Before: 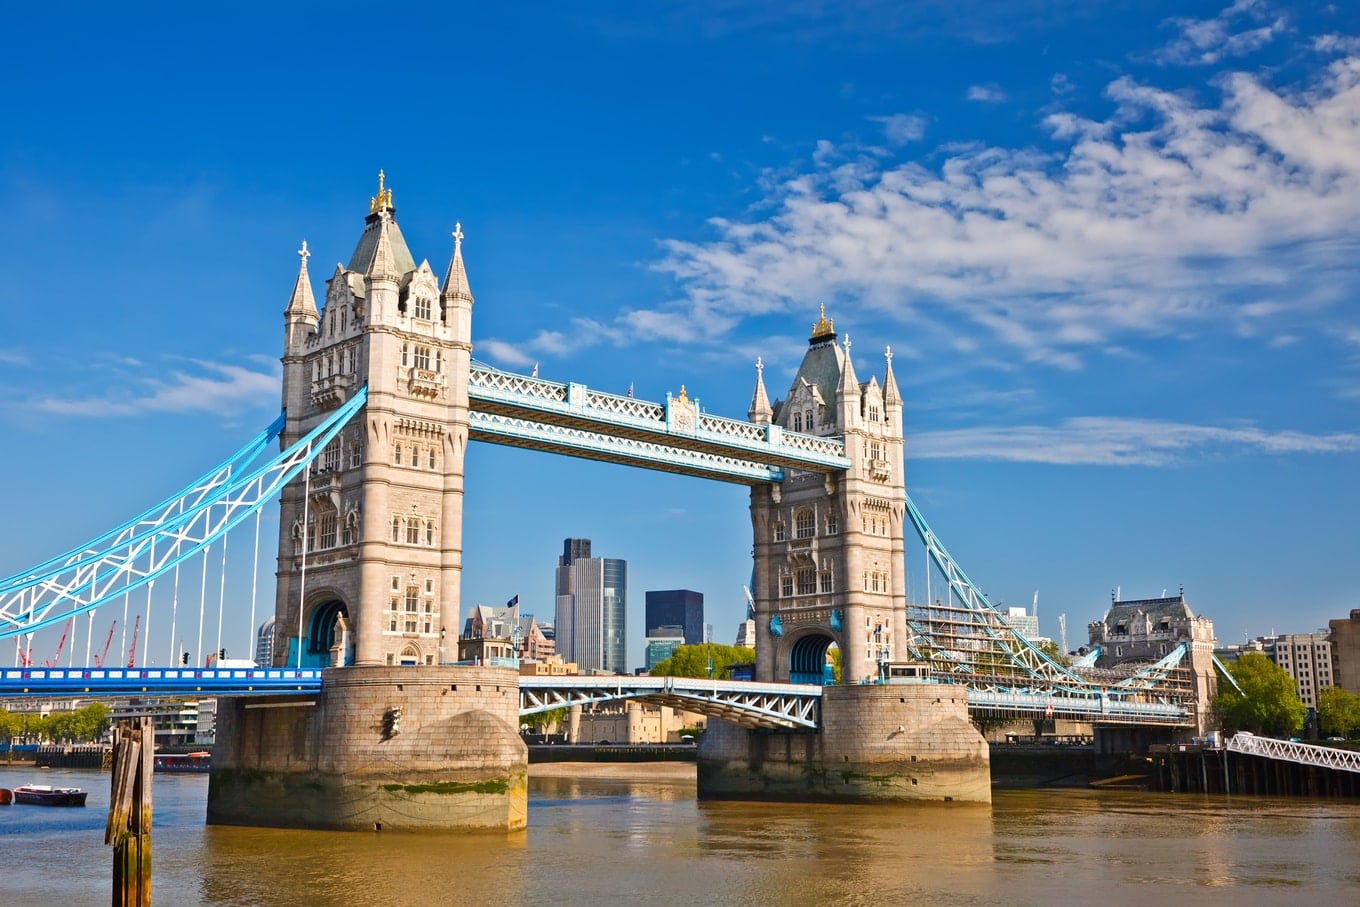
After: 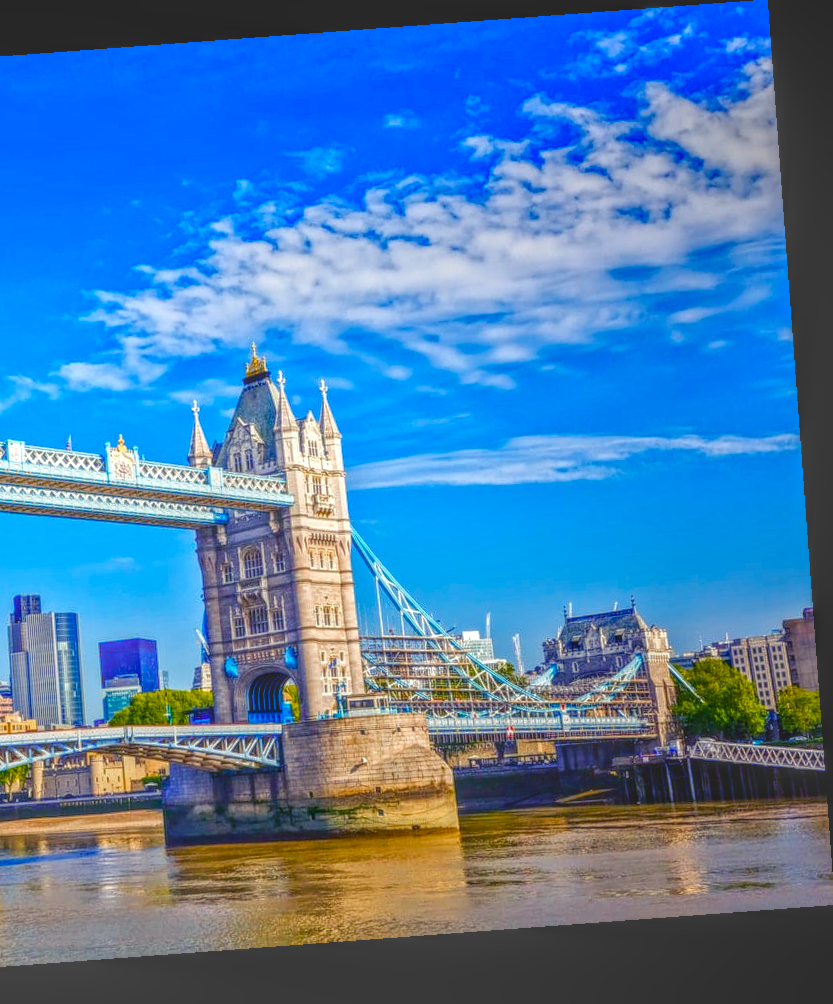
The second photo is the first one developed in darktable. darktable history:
contrast brightness saturation: contrast -0.19, saturation 0.19
local contrast: highlights 0%, shadows 0%, detail 200%, midtone range 0.25
crop: left 41.402%
white balance: red 0.967, blue 1.049
color balance rgb: shadows lift › luminance -28.76%, shadows lift › chroma 15%, shadows lift › hue 270°, power › chroma 1%, power › hue 255°, highlights gain › luminance 7.14%, highlights gain › chroma 2%, highlights gain › hue 90°, global offset › luminance -0.29%, global offset › hue 260°, perceptual saturation grading › global saturation 20%, perceptual saturation grading › highlights -13.92%, perceptual saturation grading › shadows 50%
exposure: black level correction 0.001, exposure 0.5 EV, compensate exposure bias true, compensate highlight preservation false
rotate and perspective: rotation -4.25°, automatic cropping off
